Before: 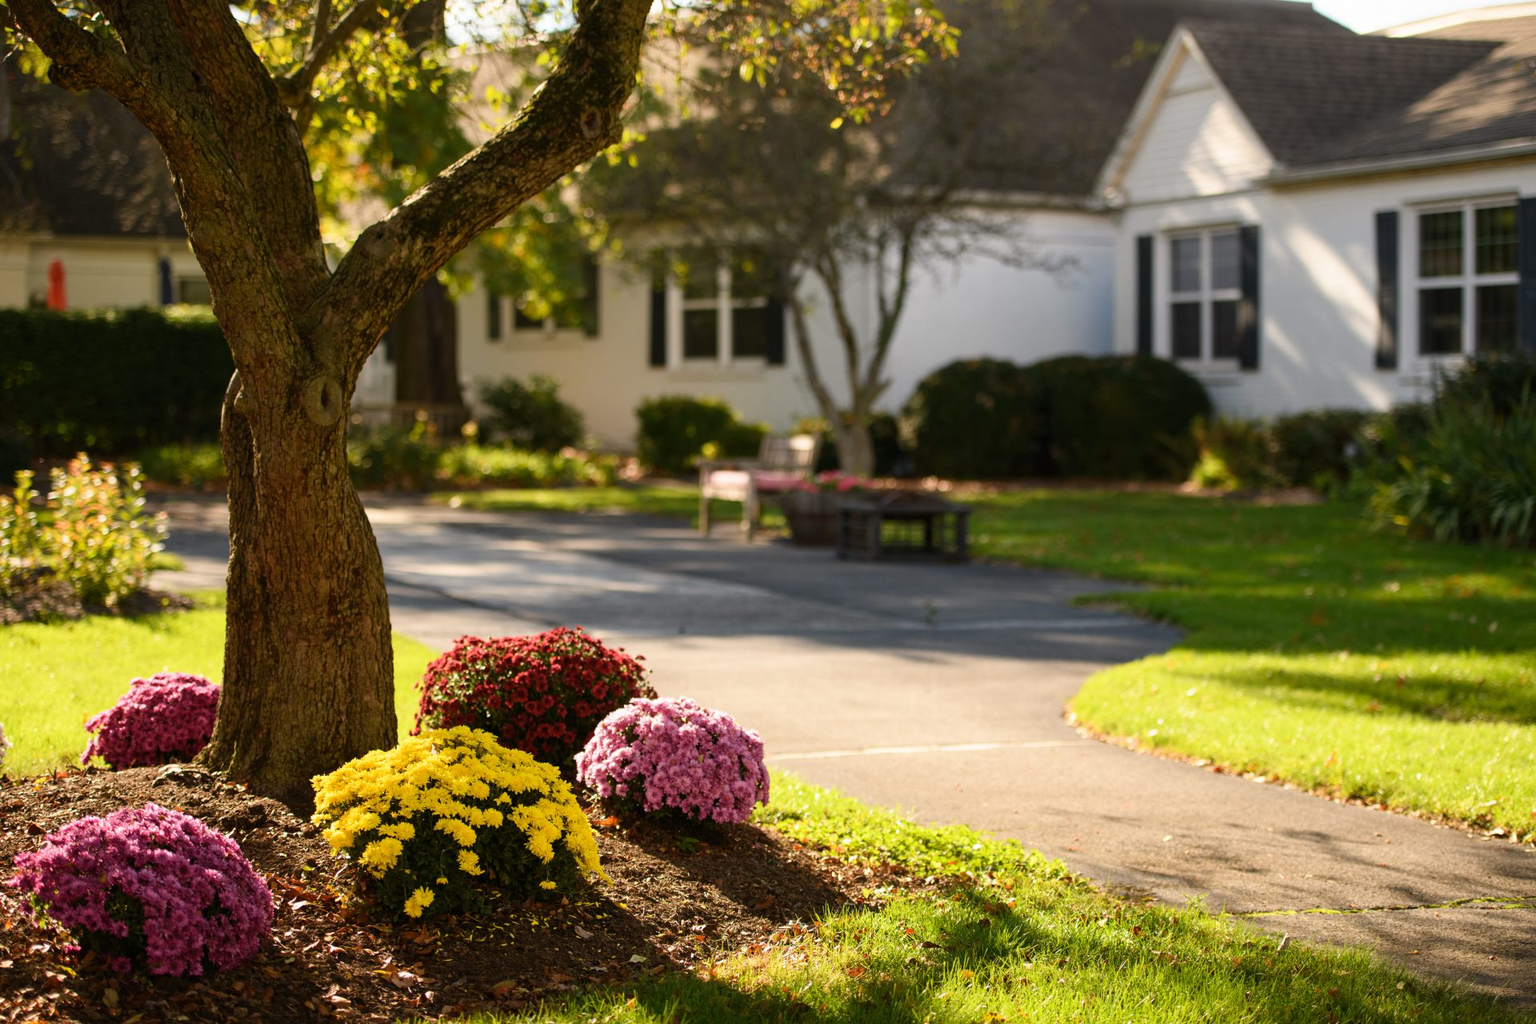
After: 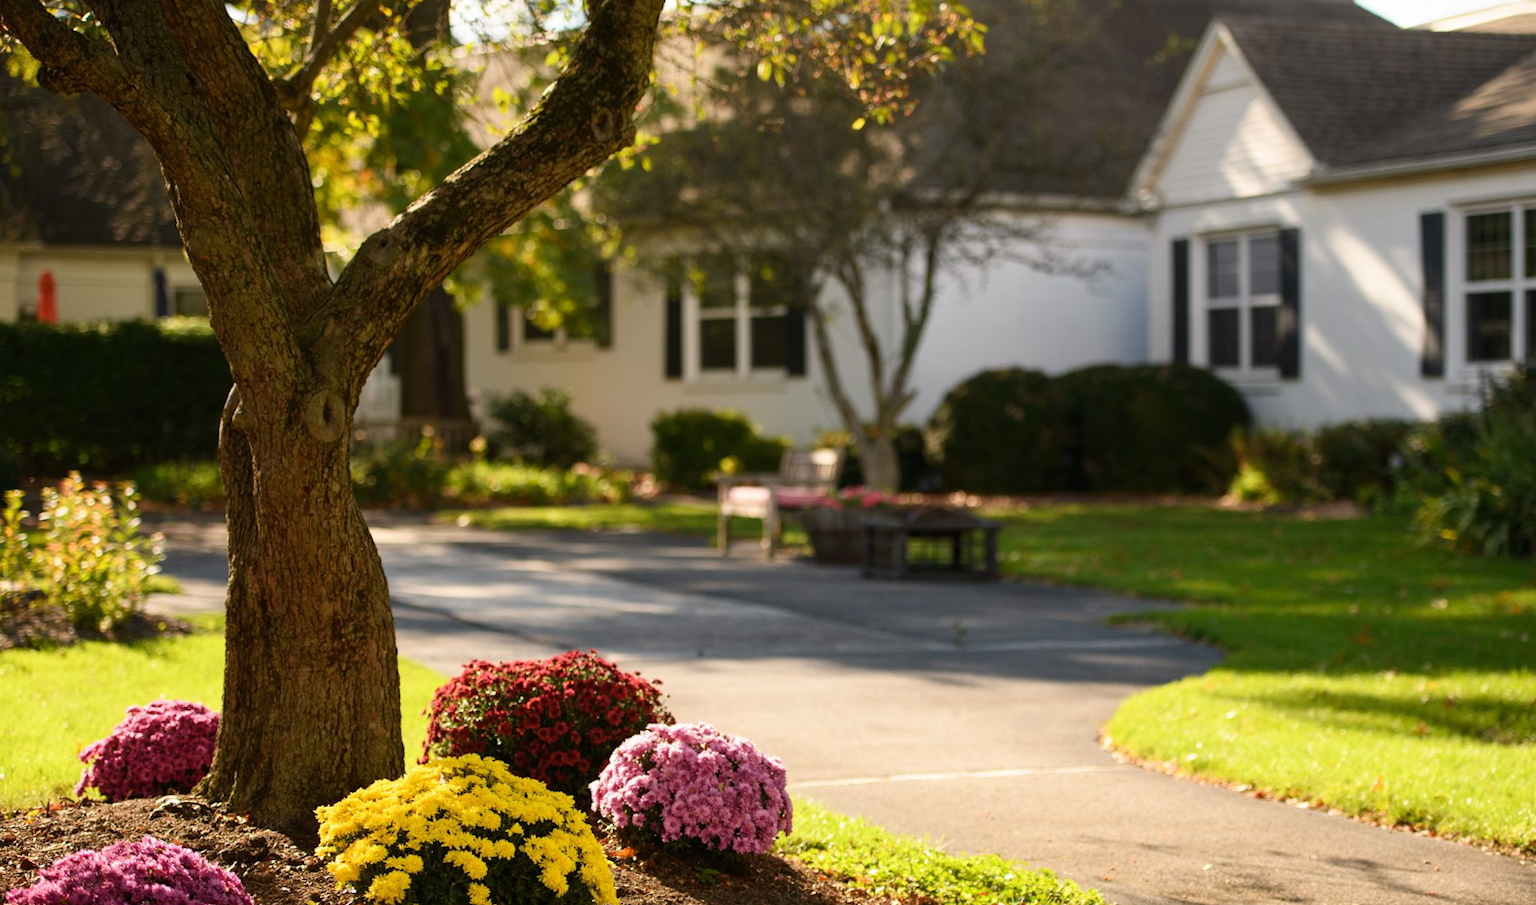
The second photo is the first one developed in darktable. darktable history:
crop and rotate: angle 0.311°, left 0.292%, right 2.9%, bottom 14.322%
